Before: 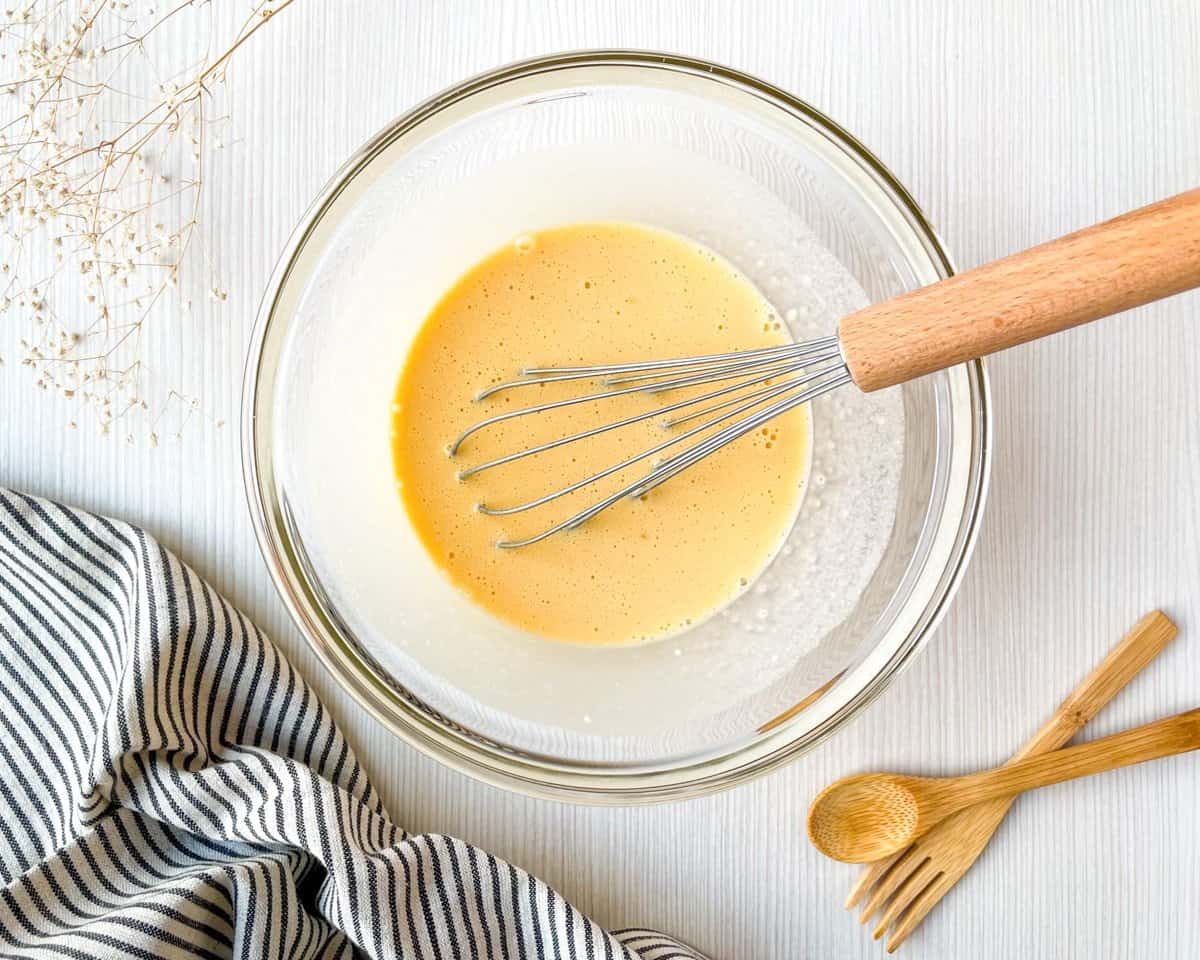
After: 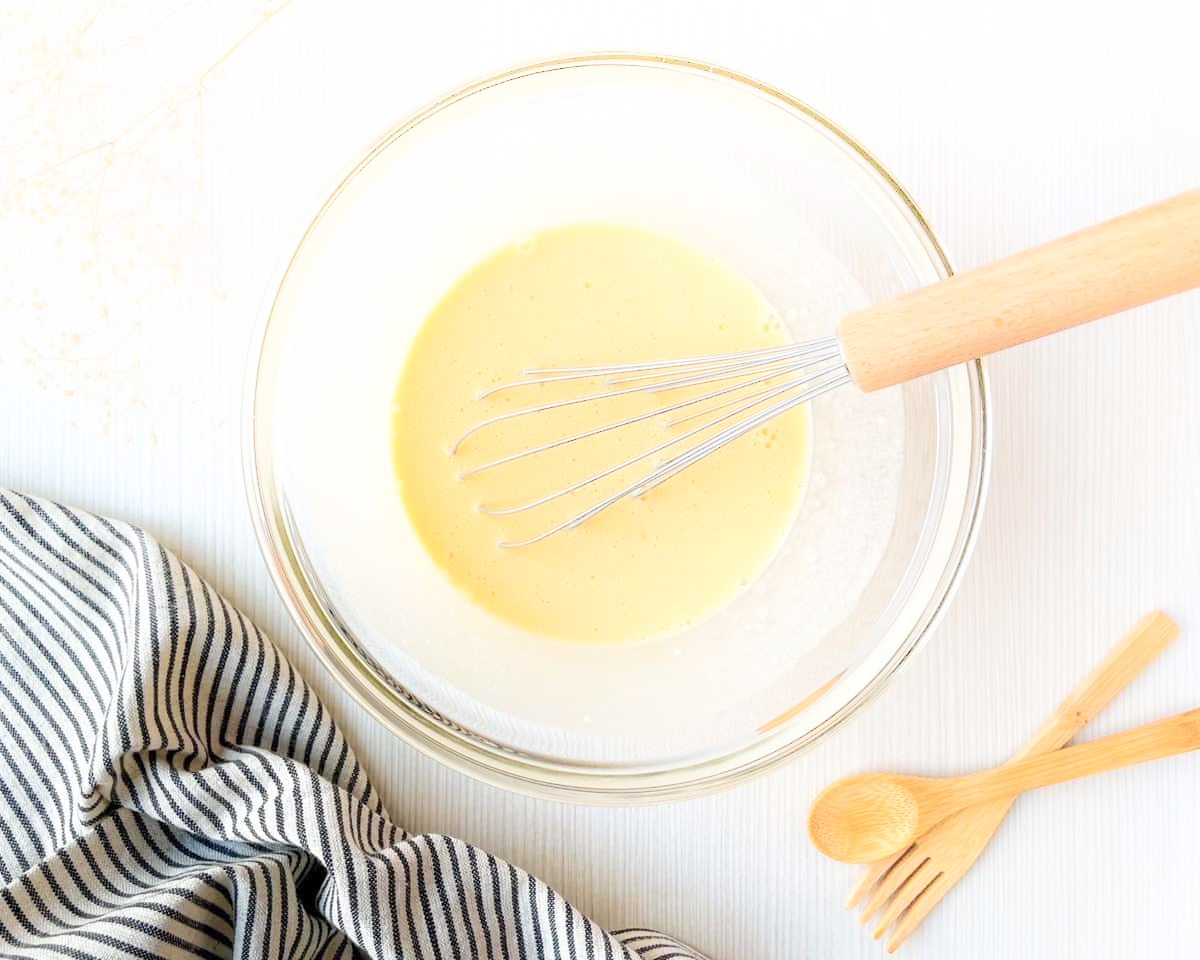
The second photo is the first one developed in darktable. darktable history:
shadows and highlights: highlights 70.11, soften with gaussian
